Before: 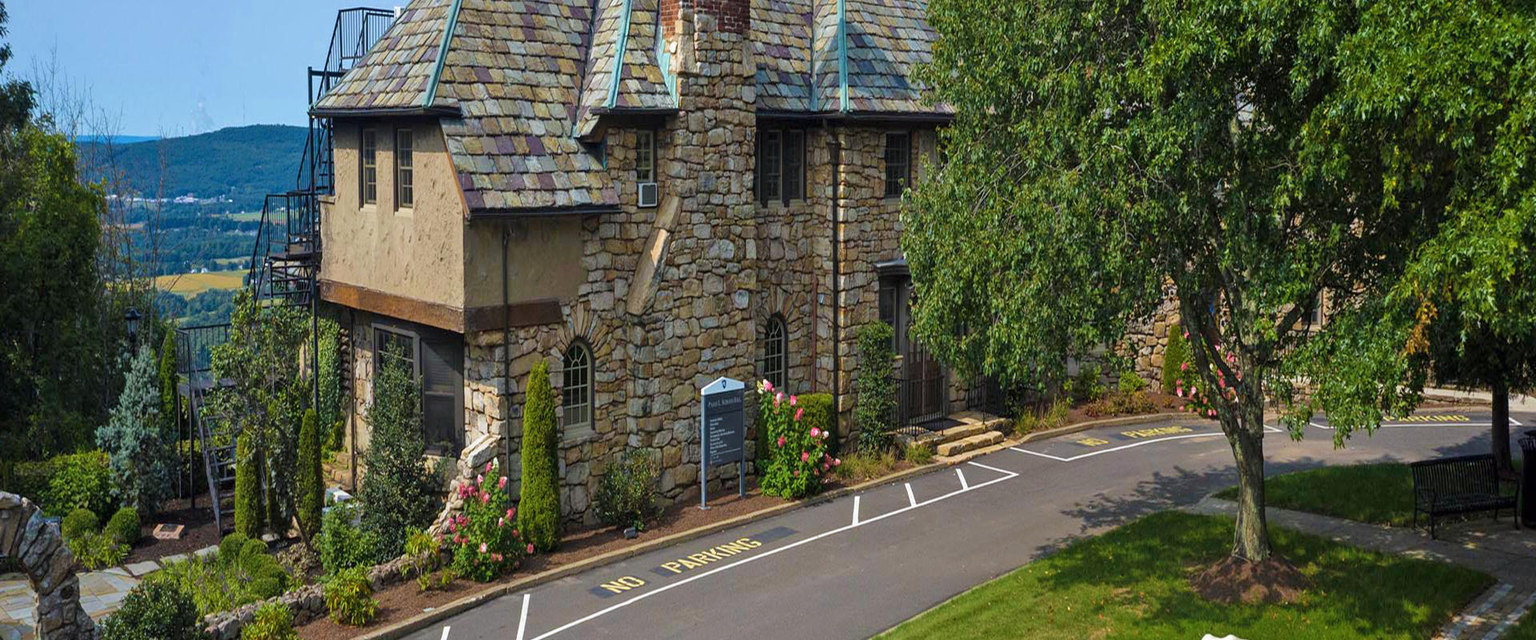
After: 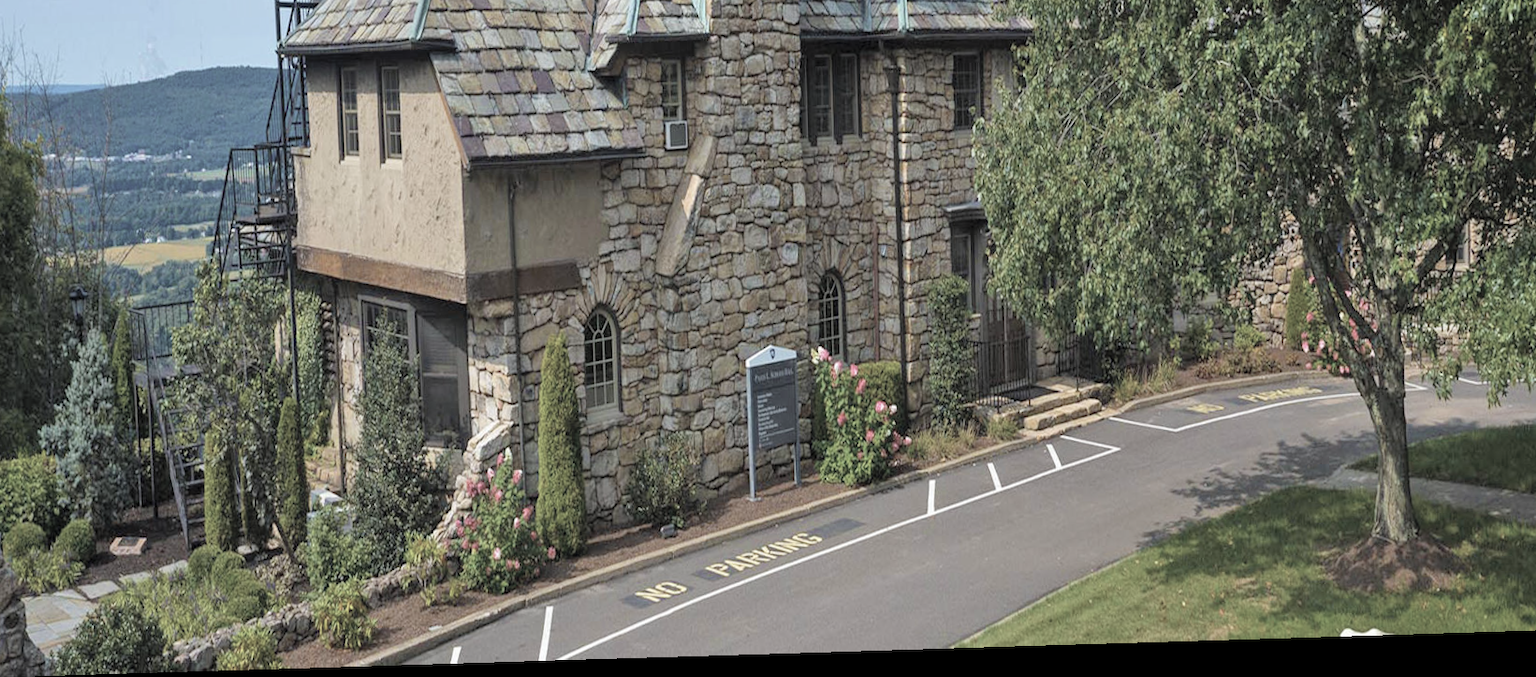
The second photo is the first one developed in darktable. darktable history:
contrast brightness saturation: brightness 0.18, saturation -0.5
crop and rotate: left 4.842%, top 15.51%, right 10.668%
rotate and perspective: rotation -1.75°, automatic cropping off
